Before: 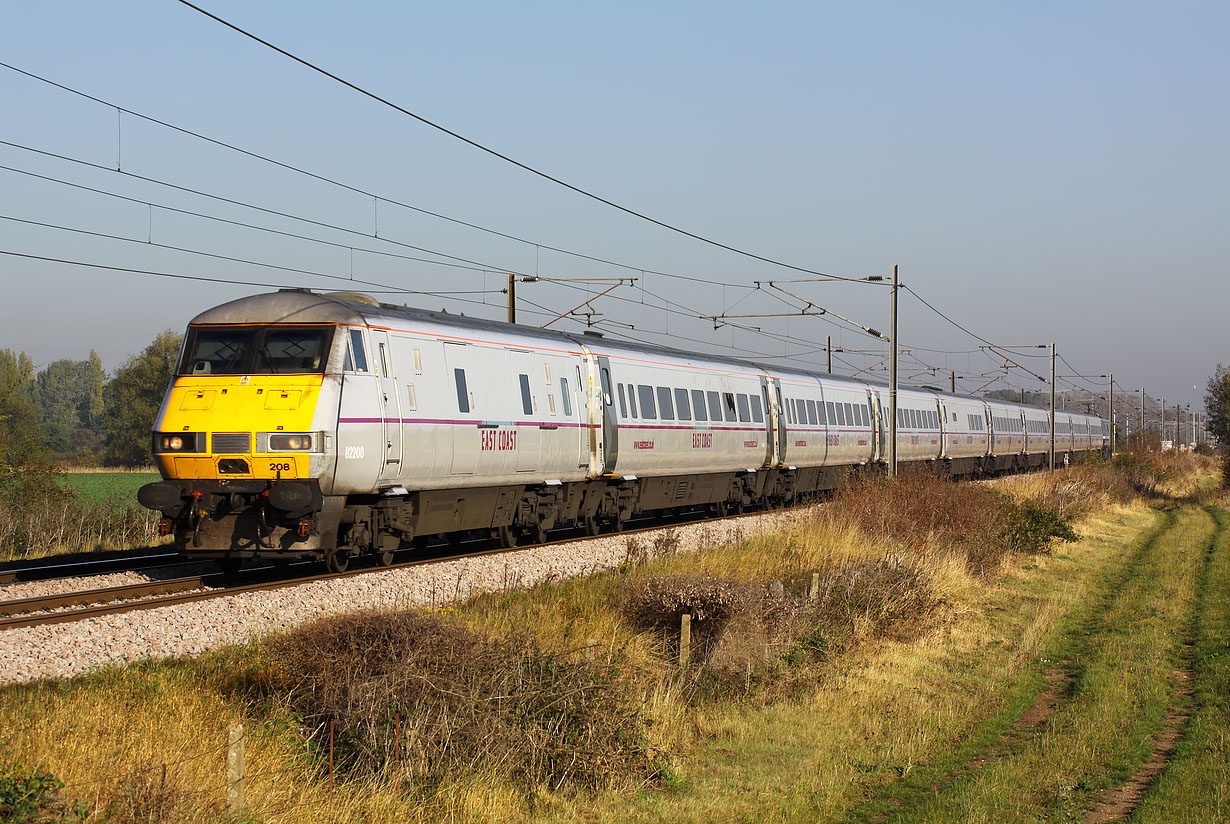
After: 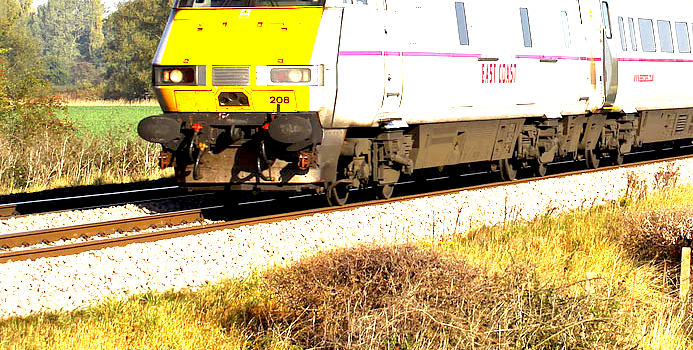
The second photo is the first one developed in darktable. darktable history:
exposure: black level correction 0.005, exposure 2.071 EV, compensate highlight preservation false
crop: top 44.595%, right 43.591%, bottom 12.904%
